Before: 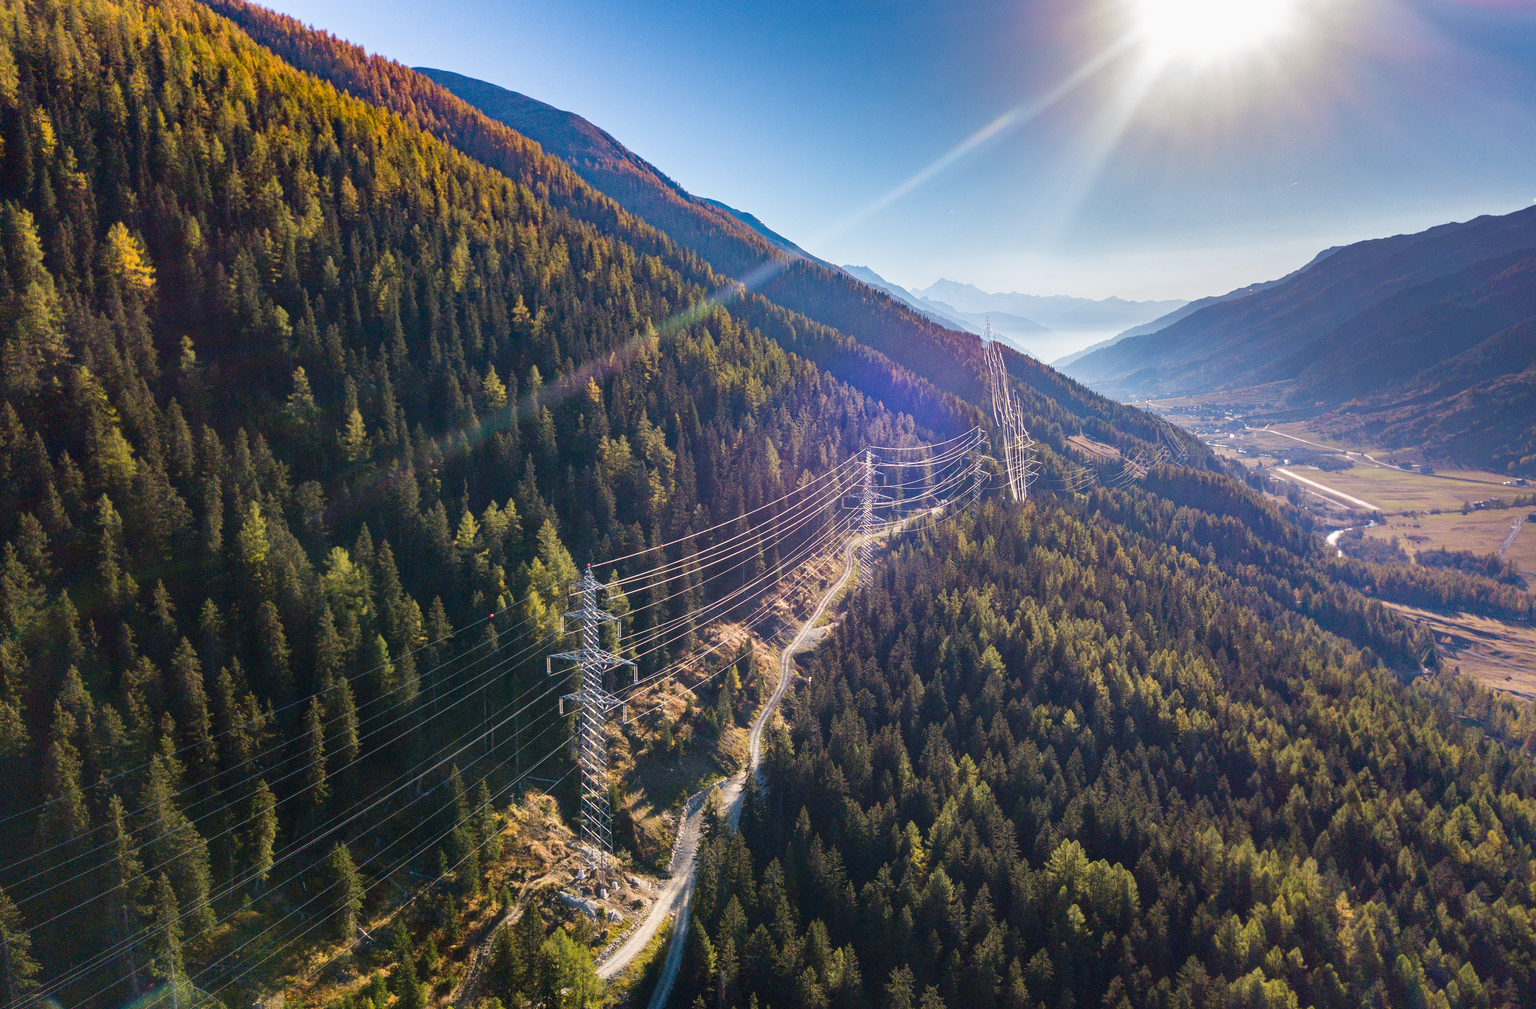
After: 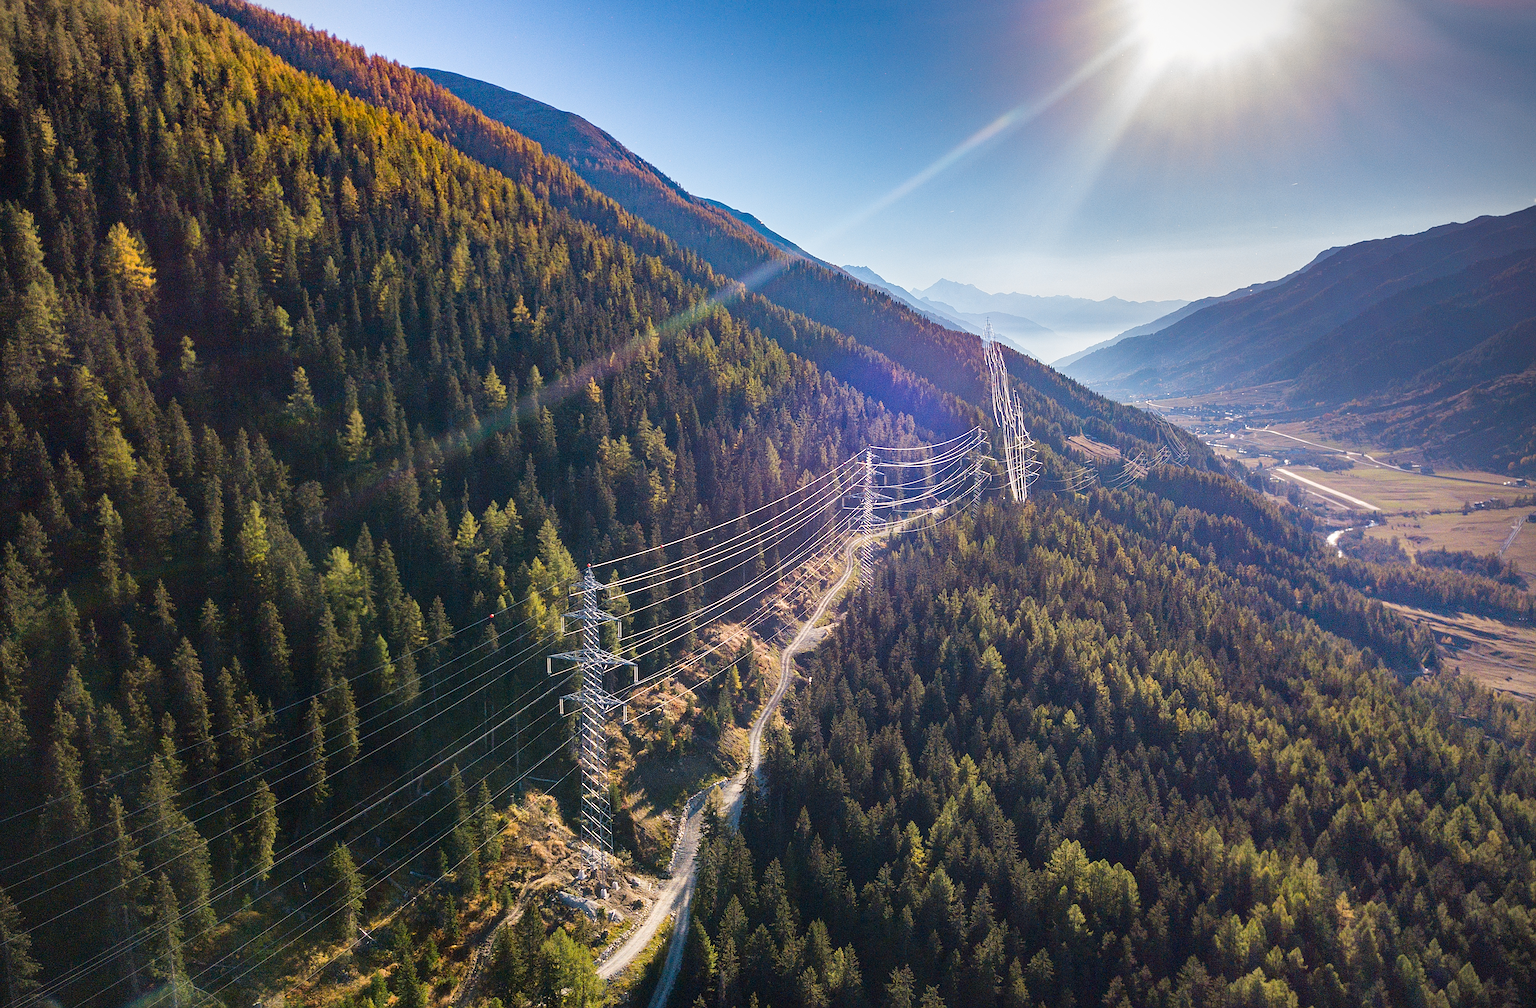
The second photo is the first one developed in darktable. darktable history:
sharpen: on, module defaults
vignetting: brightness -0.457, saturation -0.293, width/height ratio 1.102, dithering 8-bit output
